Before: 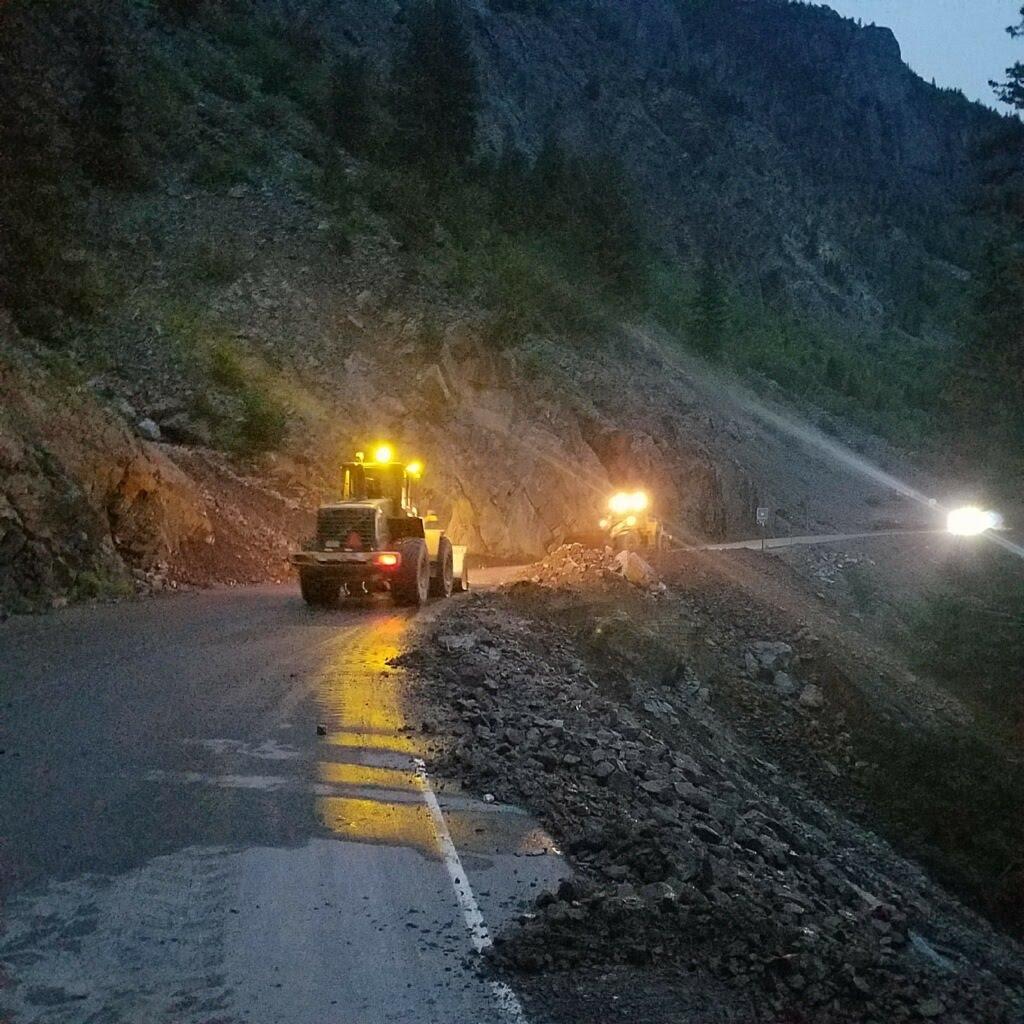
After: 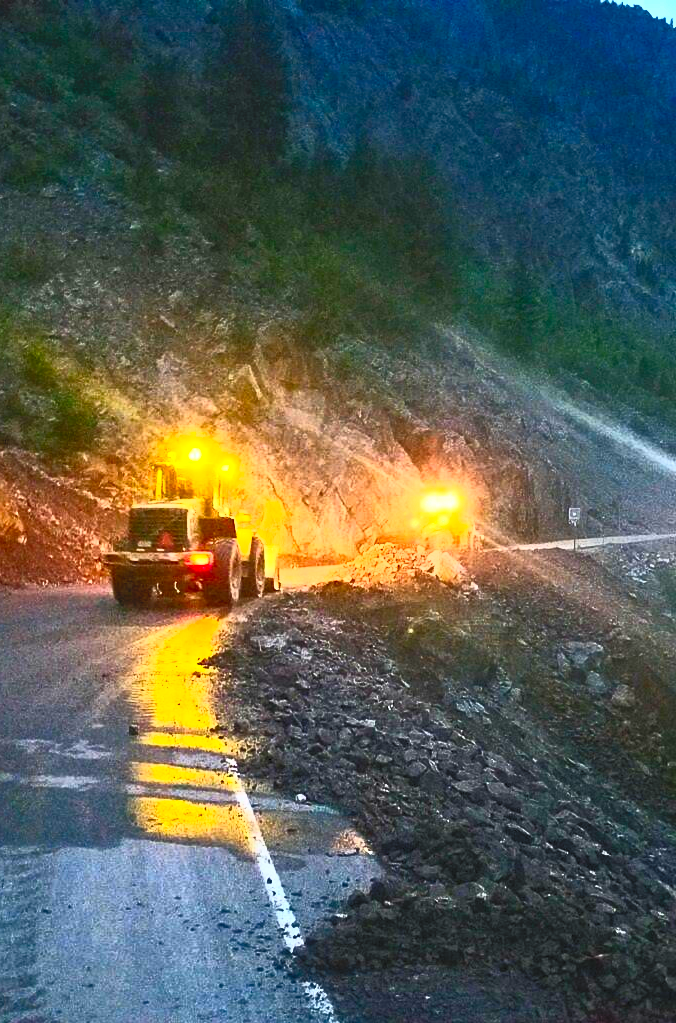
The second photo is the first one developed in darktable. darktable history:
contrast brightness saturation: contrast 1, brightness 1, saturation 1
crop and rotate: left 18.442%, right 15.508%
